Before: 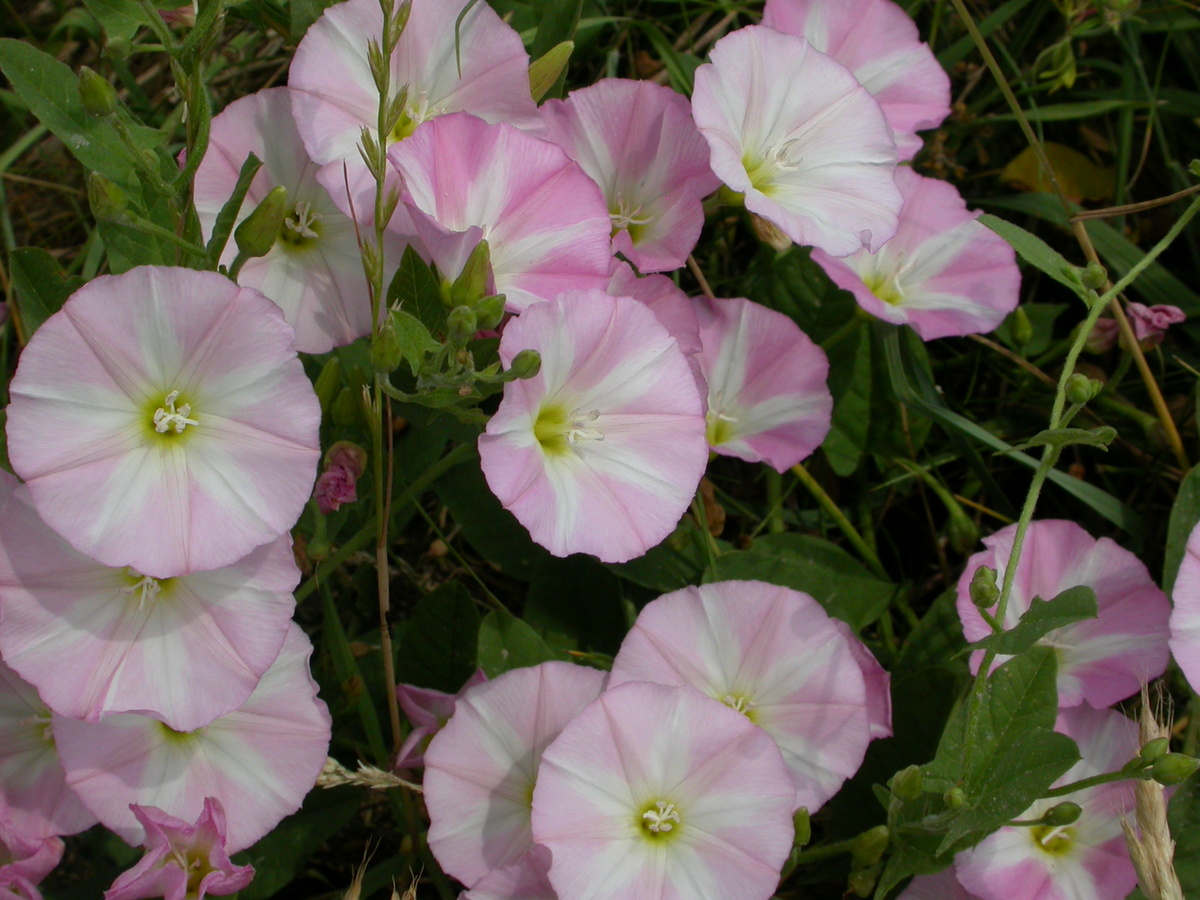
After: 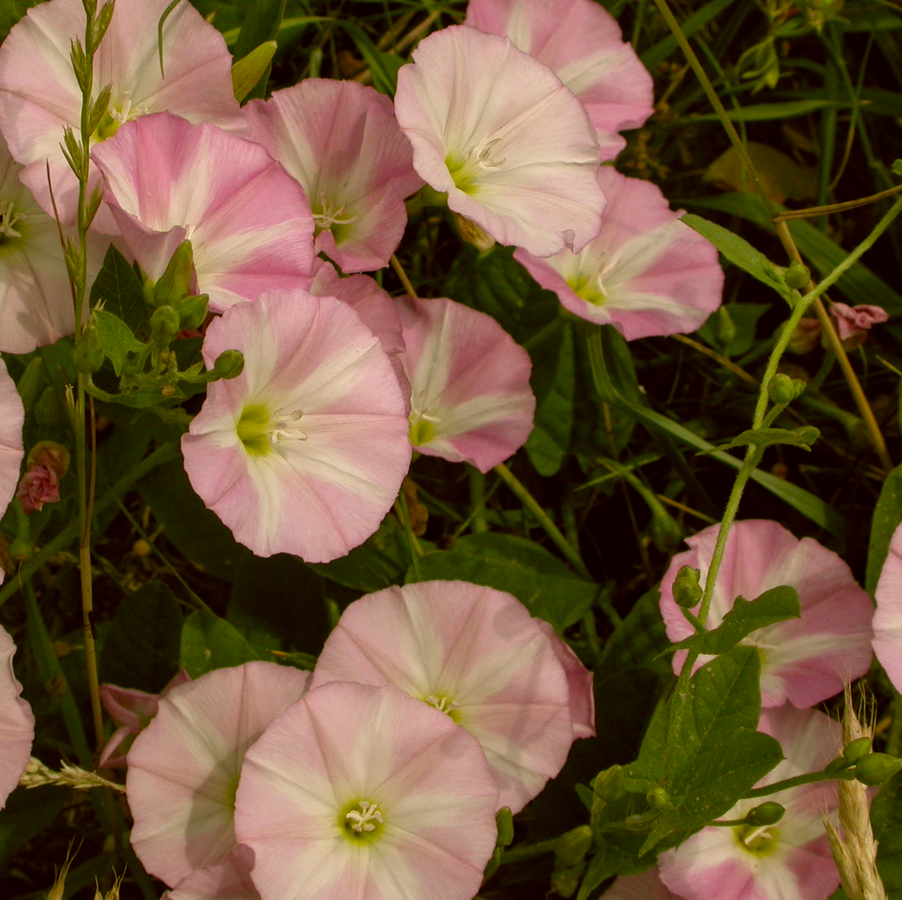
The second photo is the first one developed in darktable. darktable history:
color correction: highlights a* 8.98, highlights b* 15.72, shadows a* -0.464, shadows b* 26.58
crop and rotate: left 24.757%
local contrast: on, module defaults
